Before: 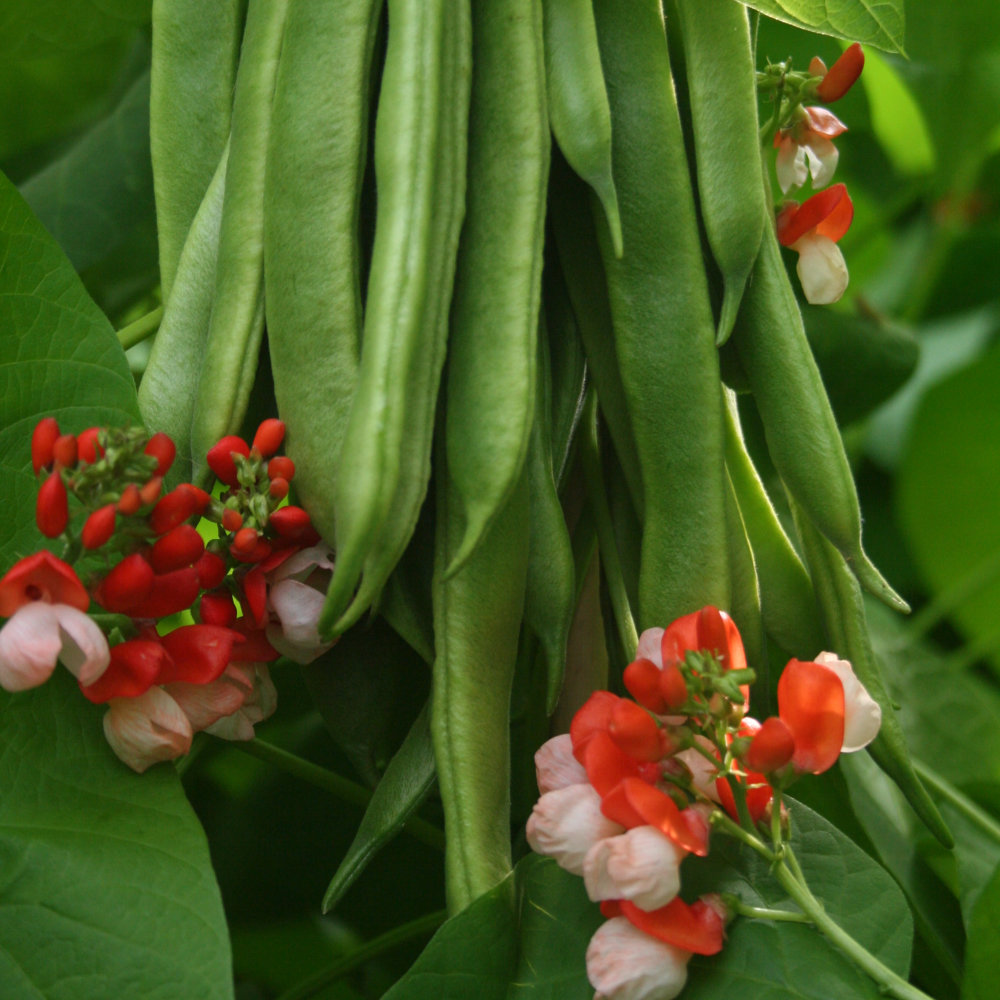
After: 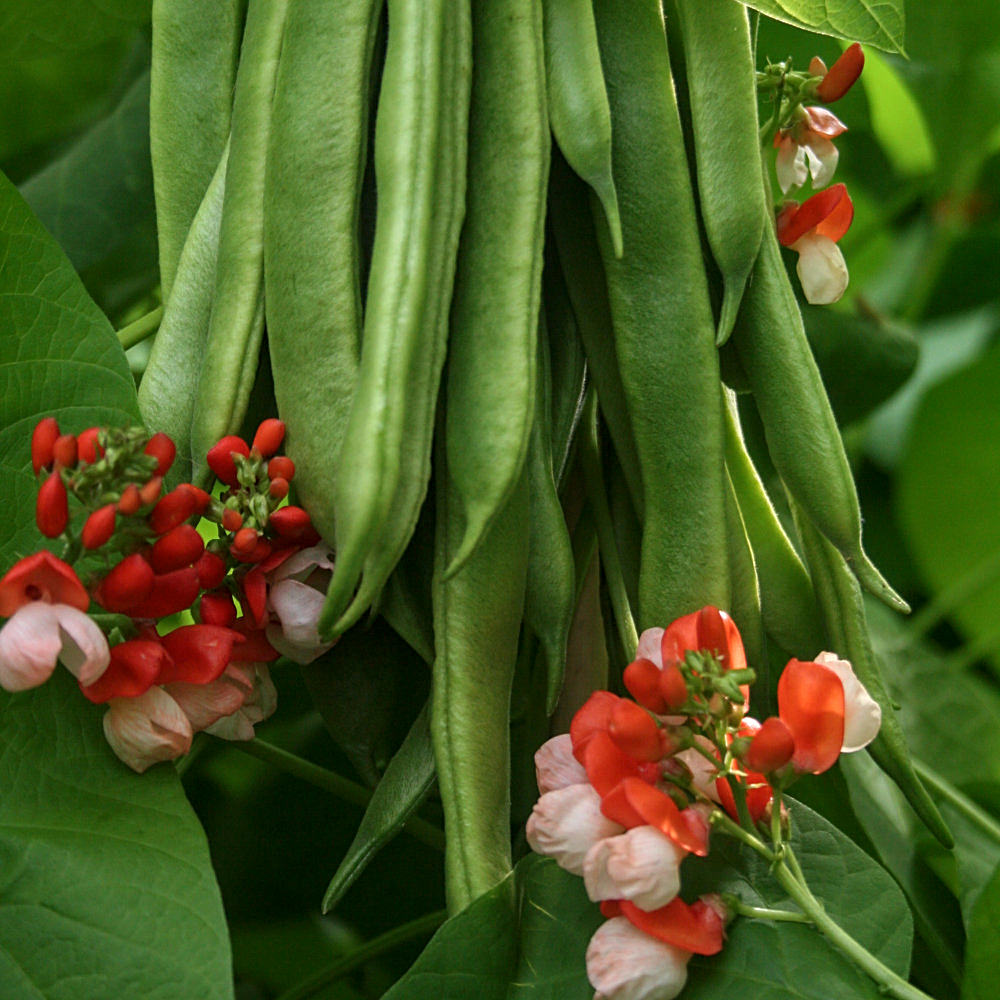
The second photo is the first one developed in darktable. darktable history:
sharpen: on, module defaults
local contrast: on, module defaults
velvia: strength 6%
